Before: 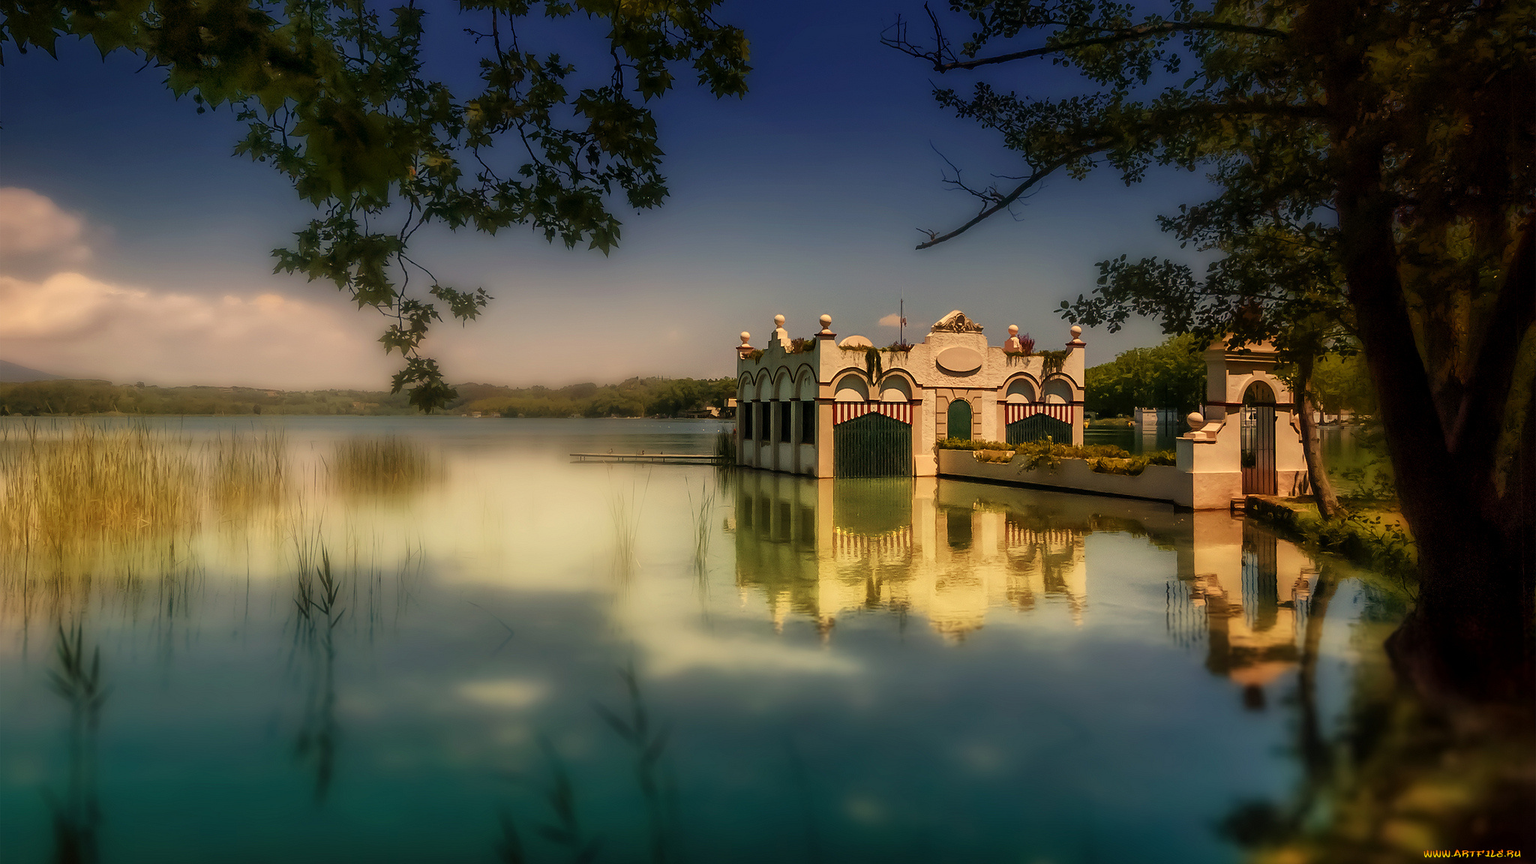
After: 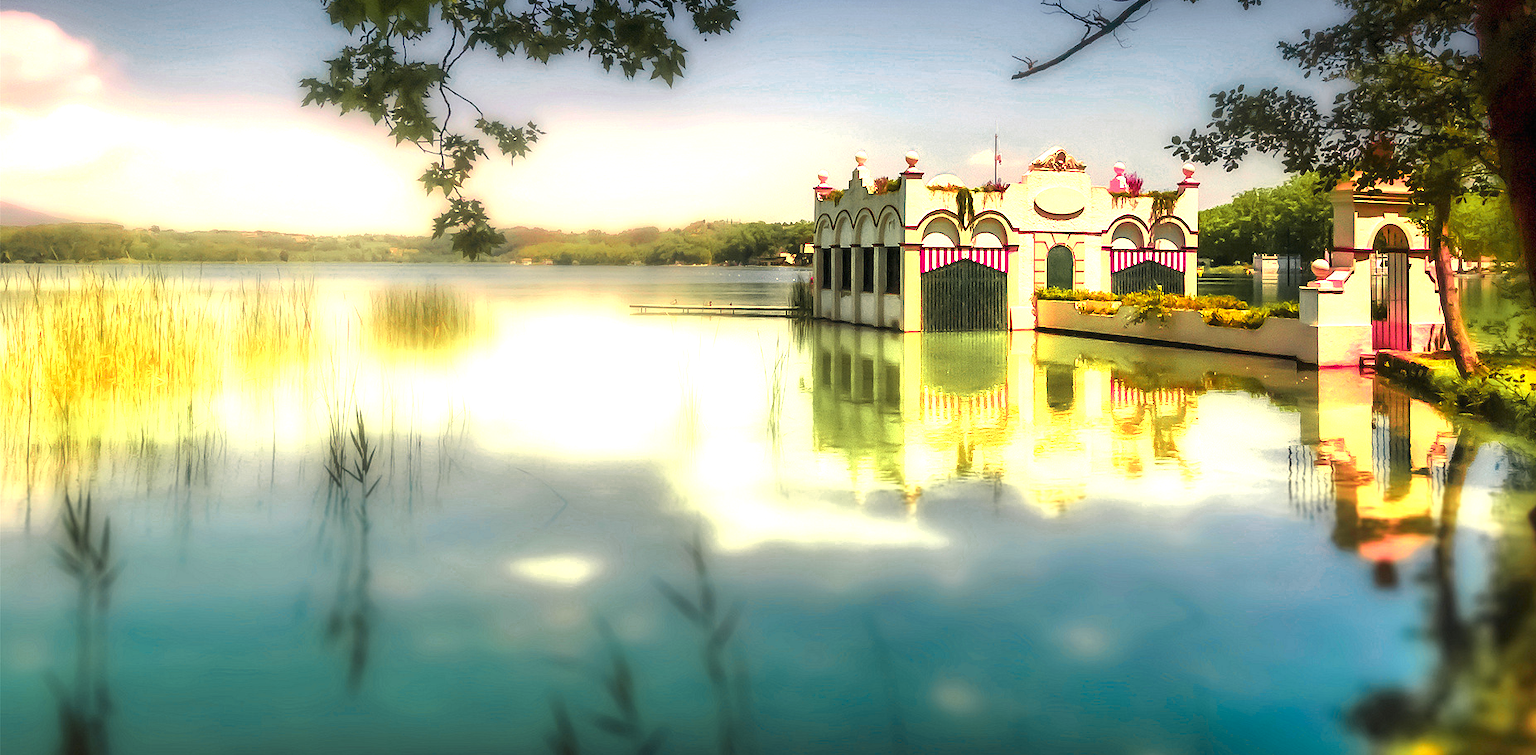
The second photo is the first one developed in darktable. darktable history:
exposure: black level correction 0, exposure 1.955 EV, compensate exposure bias true, compensate highlight preservation false
crop: top 20.583%, right 9.439%, bottom 0.207%
color zones: curves: ch0 [(0, 0.533) (0.126, 0.533) (0.234, 0.533) (0.368, 0.357) (0.5, 0.5) (0.625, 0.5) (0.74, 0.637) (0.875, 0.5)]; ch1 [(0.004, 0.708) (0.129, 0.662) (0.25, 0.5) (0.375, 0.331) (0.496, 0.396) (0.625, 0.649) (0.739, 0.26) (0.875, 0.5) (1, 0.478)]; ch2 [(0, 0.409) (0.132, 0.403) (0.236, 0.558) (0.379, 0.448) (0.5, 0.5) (0.625, 0.5) (0.691, 0.39) (0.875, 0.5)]
